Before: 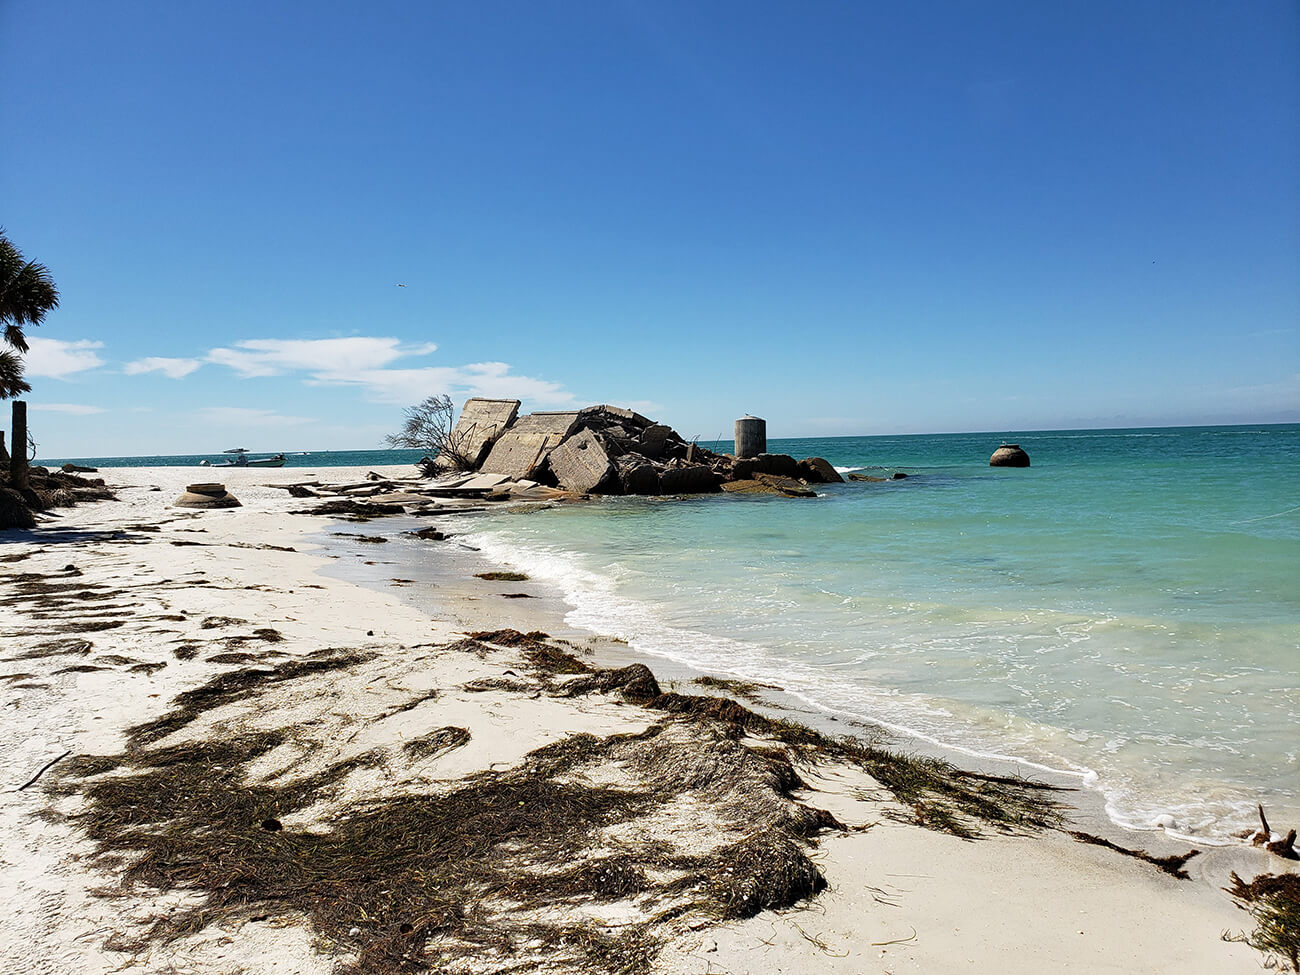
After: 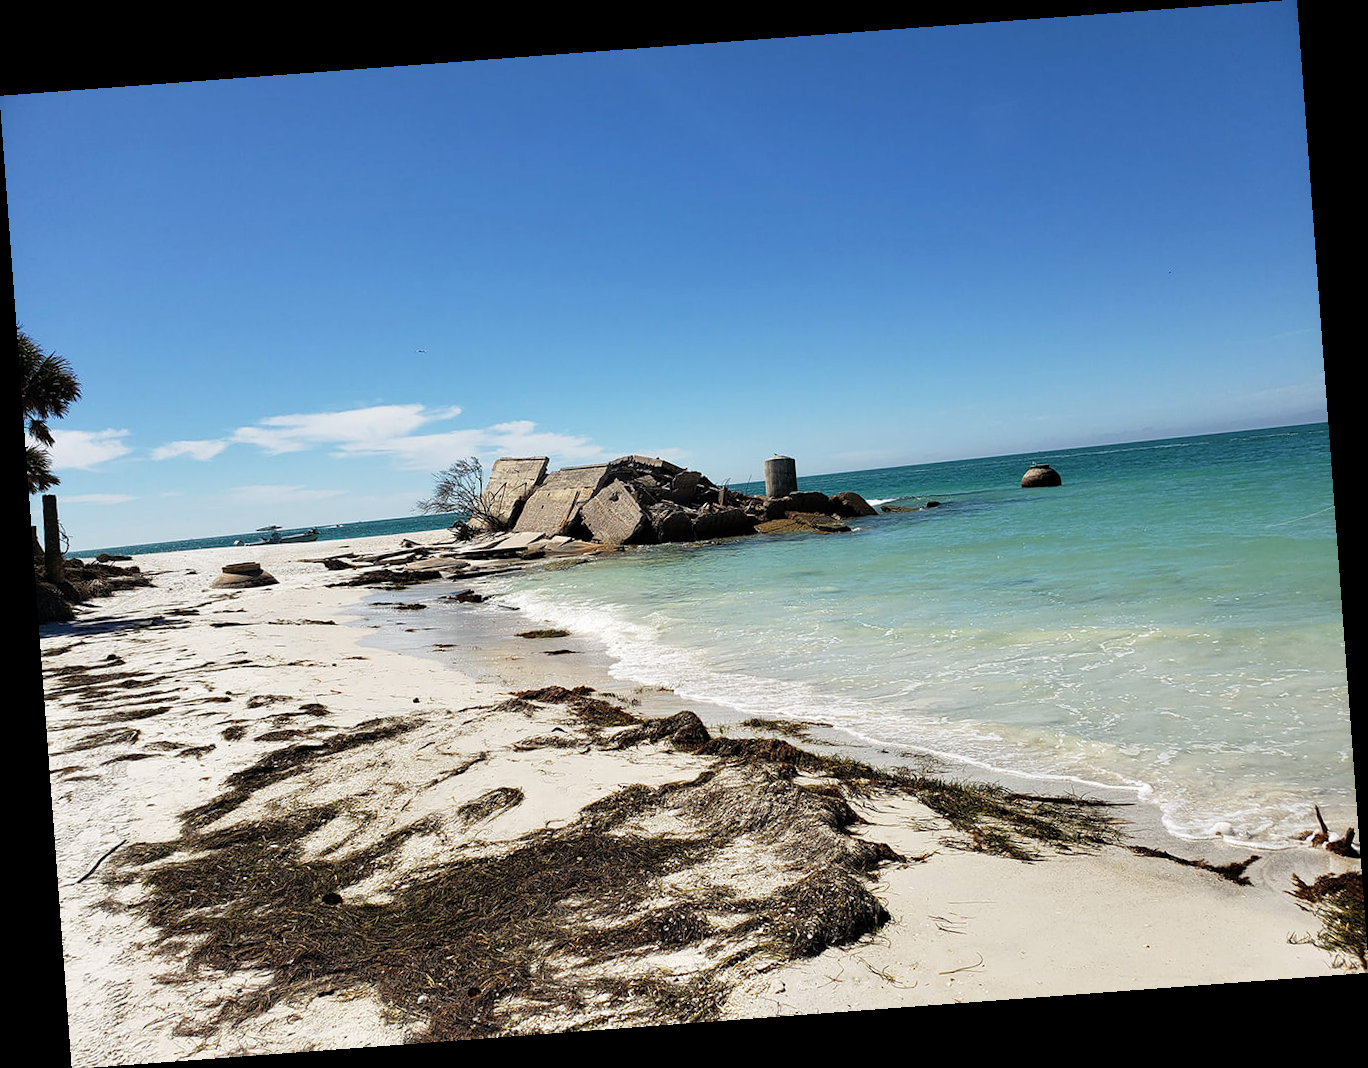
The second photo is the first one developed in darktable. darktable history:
tone equalizer: on, module defaults
rotate and perspective: rotation -4.25°, automatic cropping off
